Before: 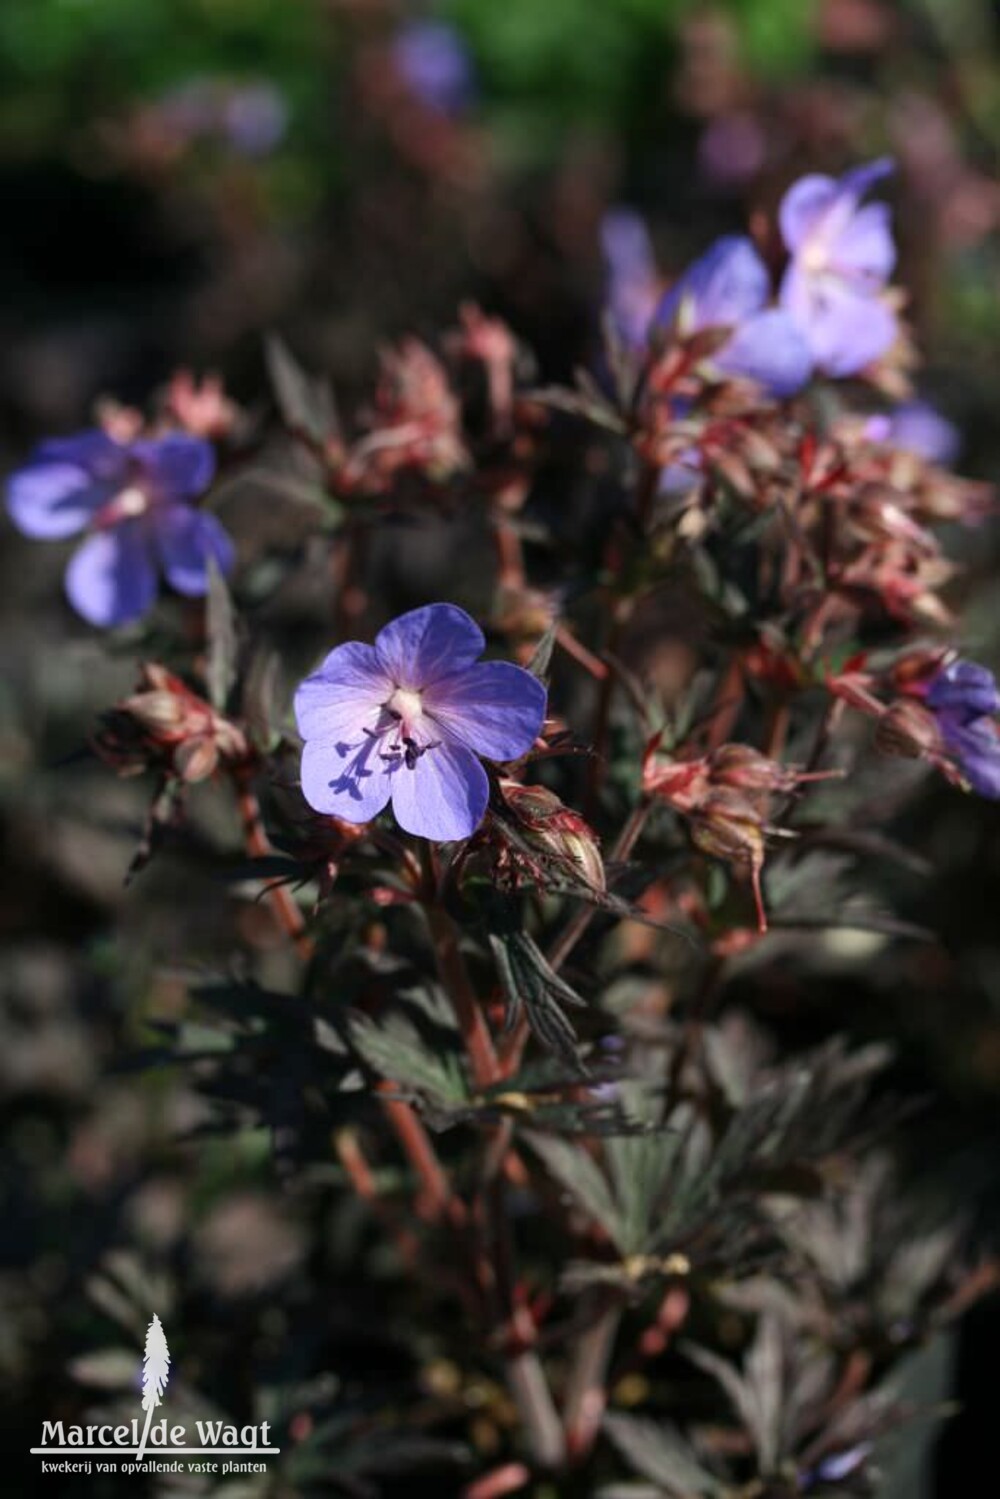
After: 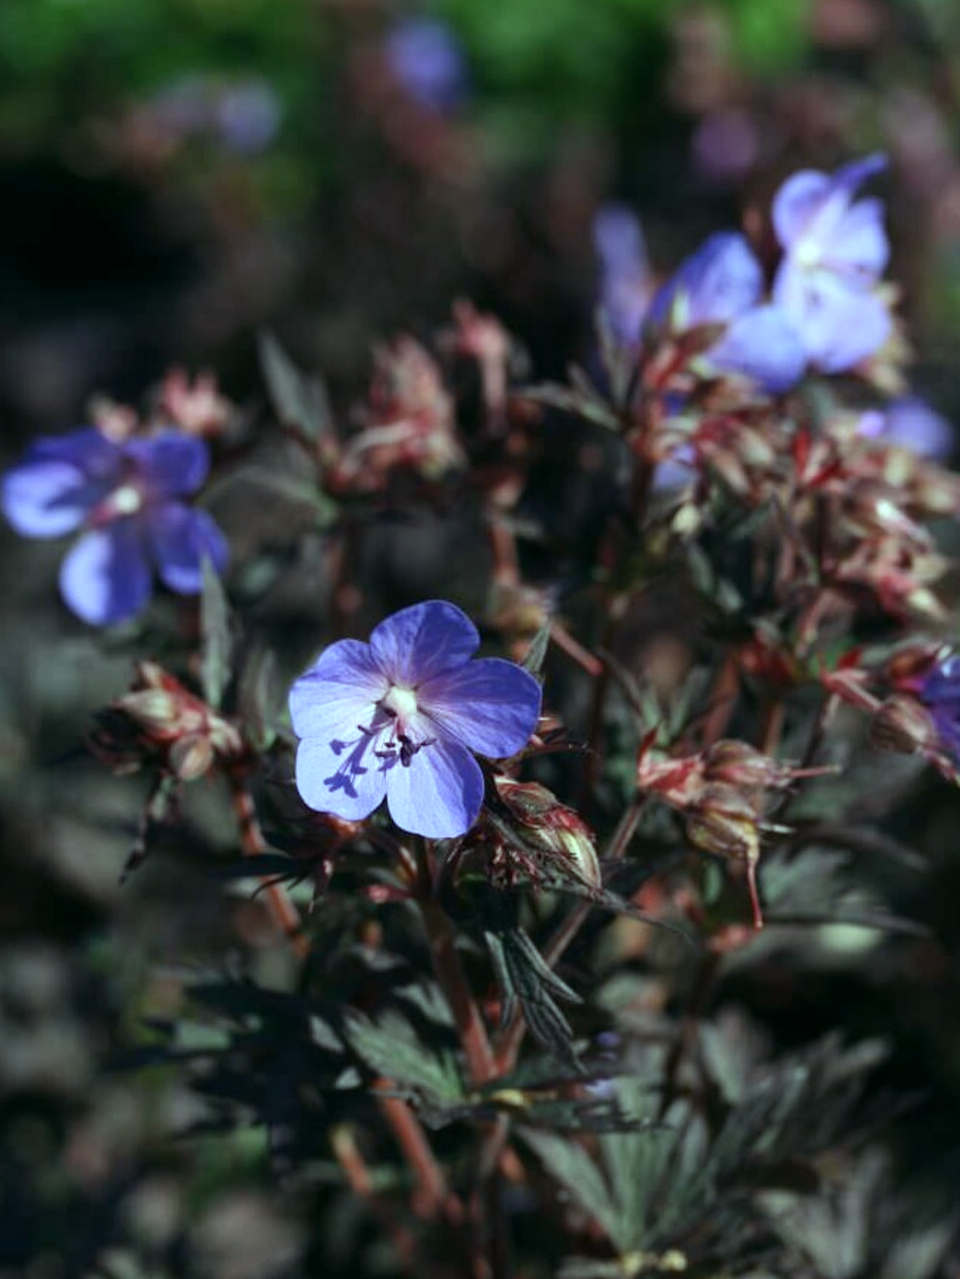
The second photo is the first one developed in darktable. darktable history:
crop and rotate: angle 0.2°, left 0.275%, right 3.127%, bottom 14.18%
color balance: mode lift, gamma, gain (sRGB), lift [0.997, 0.979, 1.021, 1.011], gamma [1, 1.084, 0.916, 0.998], gain [1, 0.87, 1.13, 1.101], contrast 4.55%, contrast fulcrum 38.24%, output saturation 104.09%
